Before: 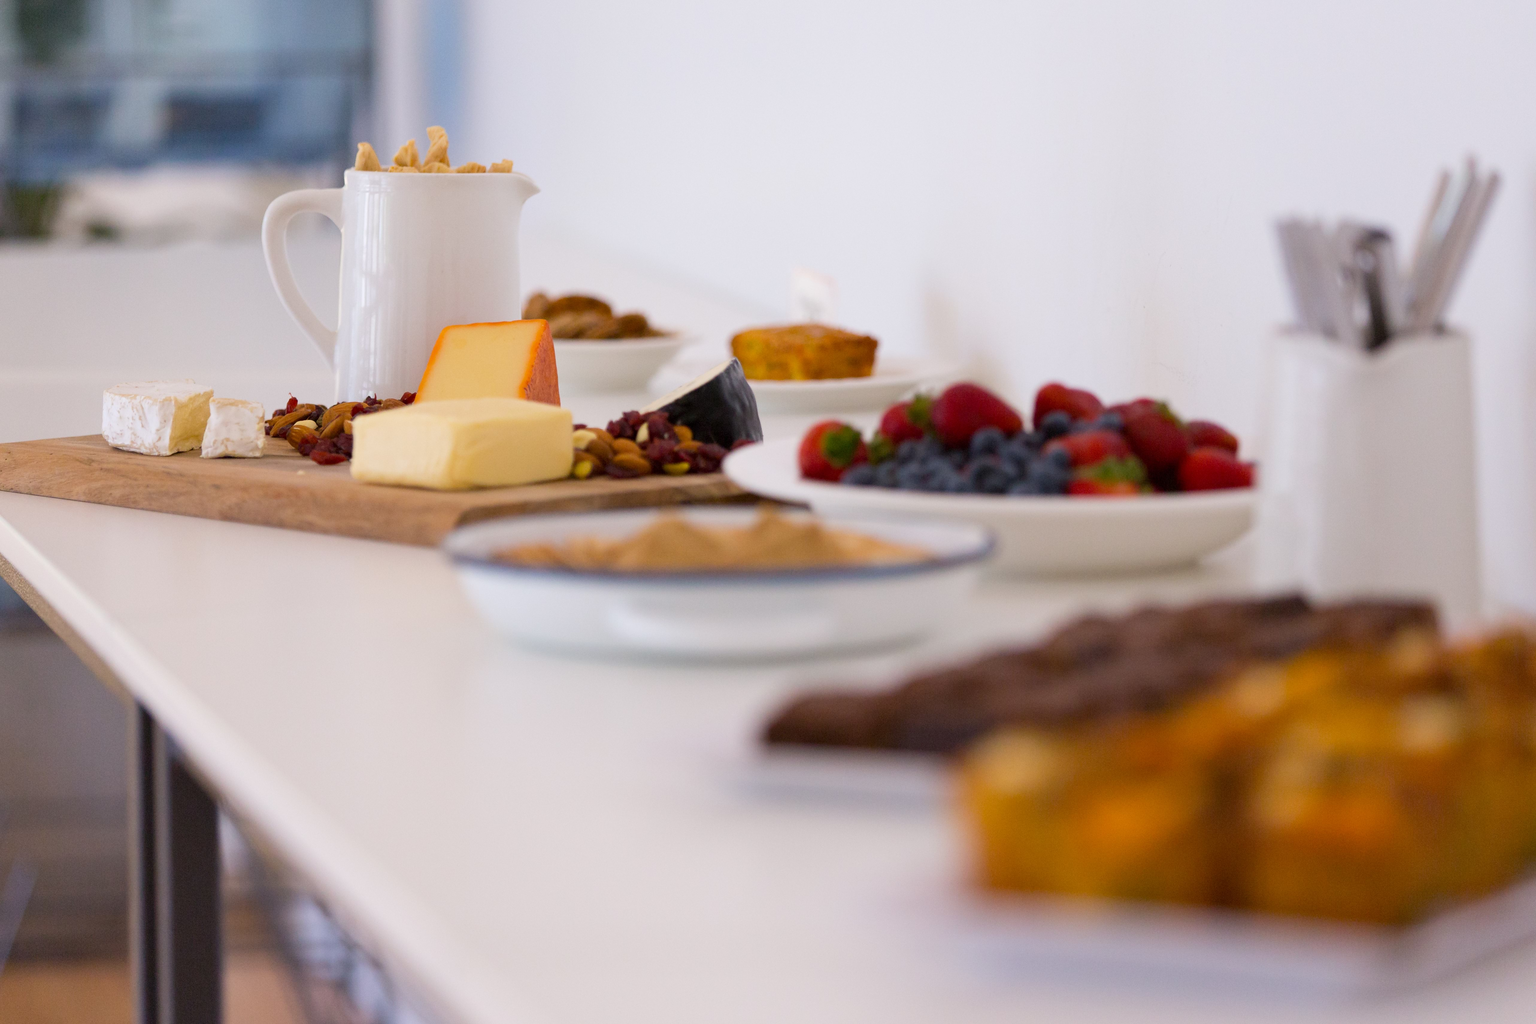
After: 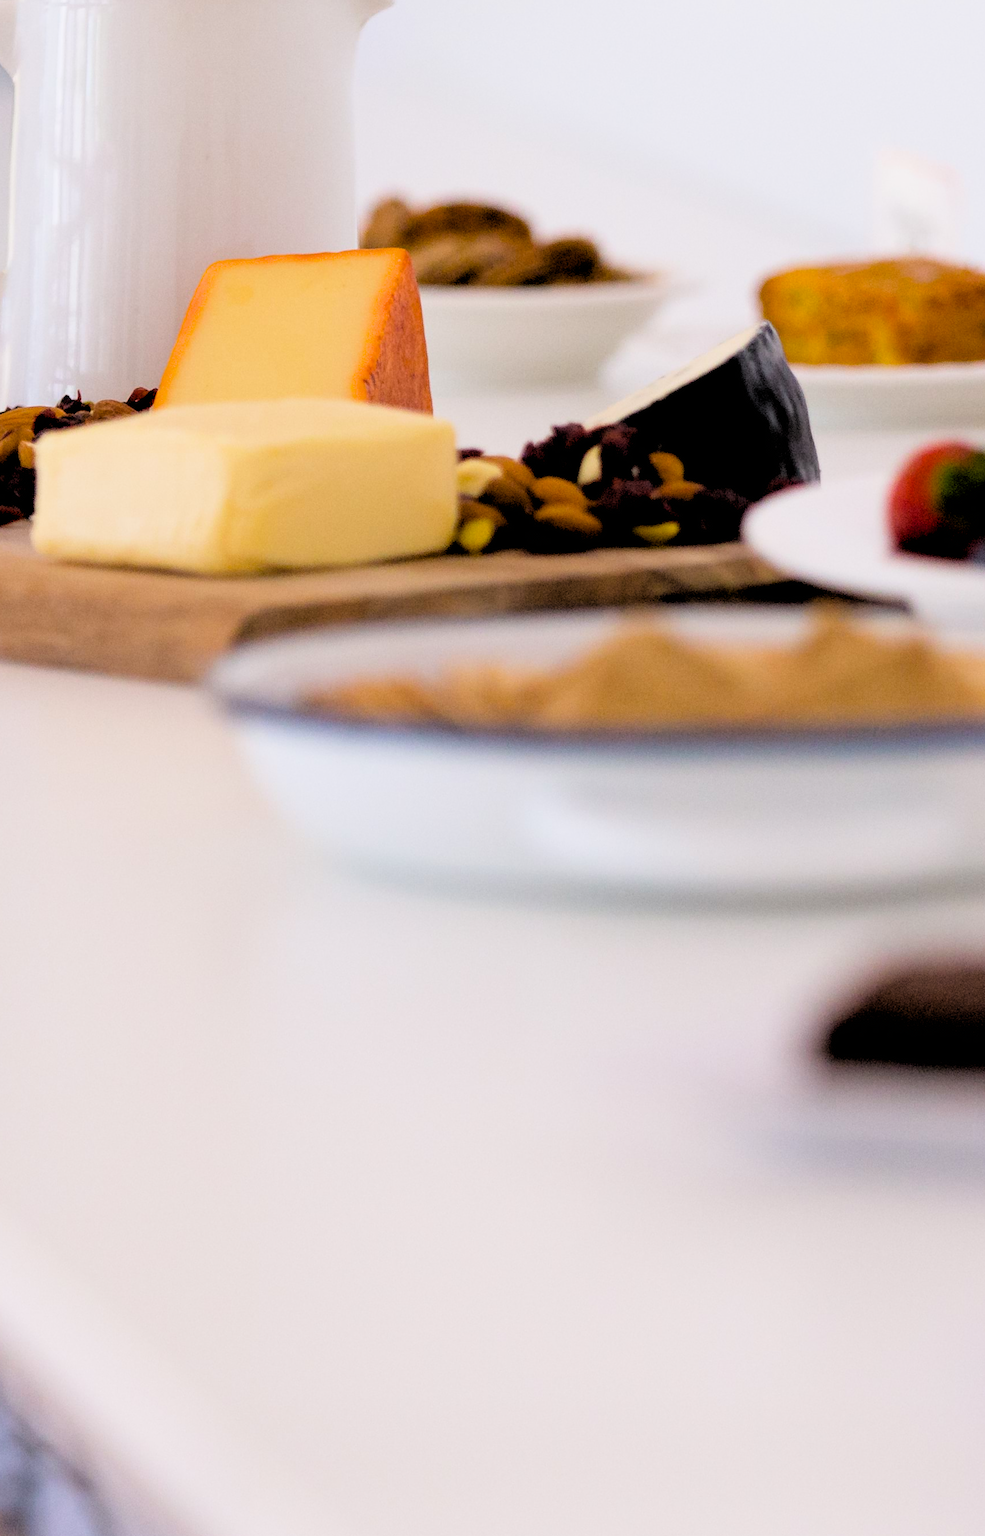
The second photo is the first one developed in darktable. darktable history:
crop and rotate: left 21.77%, top 18.528%, right 44.676%, bottom 2.997%
filmic rgb: black relative exposure -4.93 EV, white relative exposure 2.84 EV, hardness 3.72
color balance: output saturation 110%
rgb levels: levels [[0.029, 0.461, 0.922], [0, 0.5, 1], [0, 0.5, 1]]
